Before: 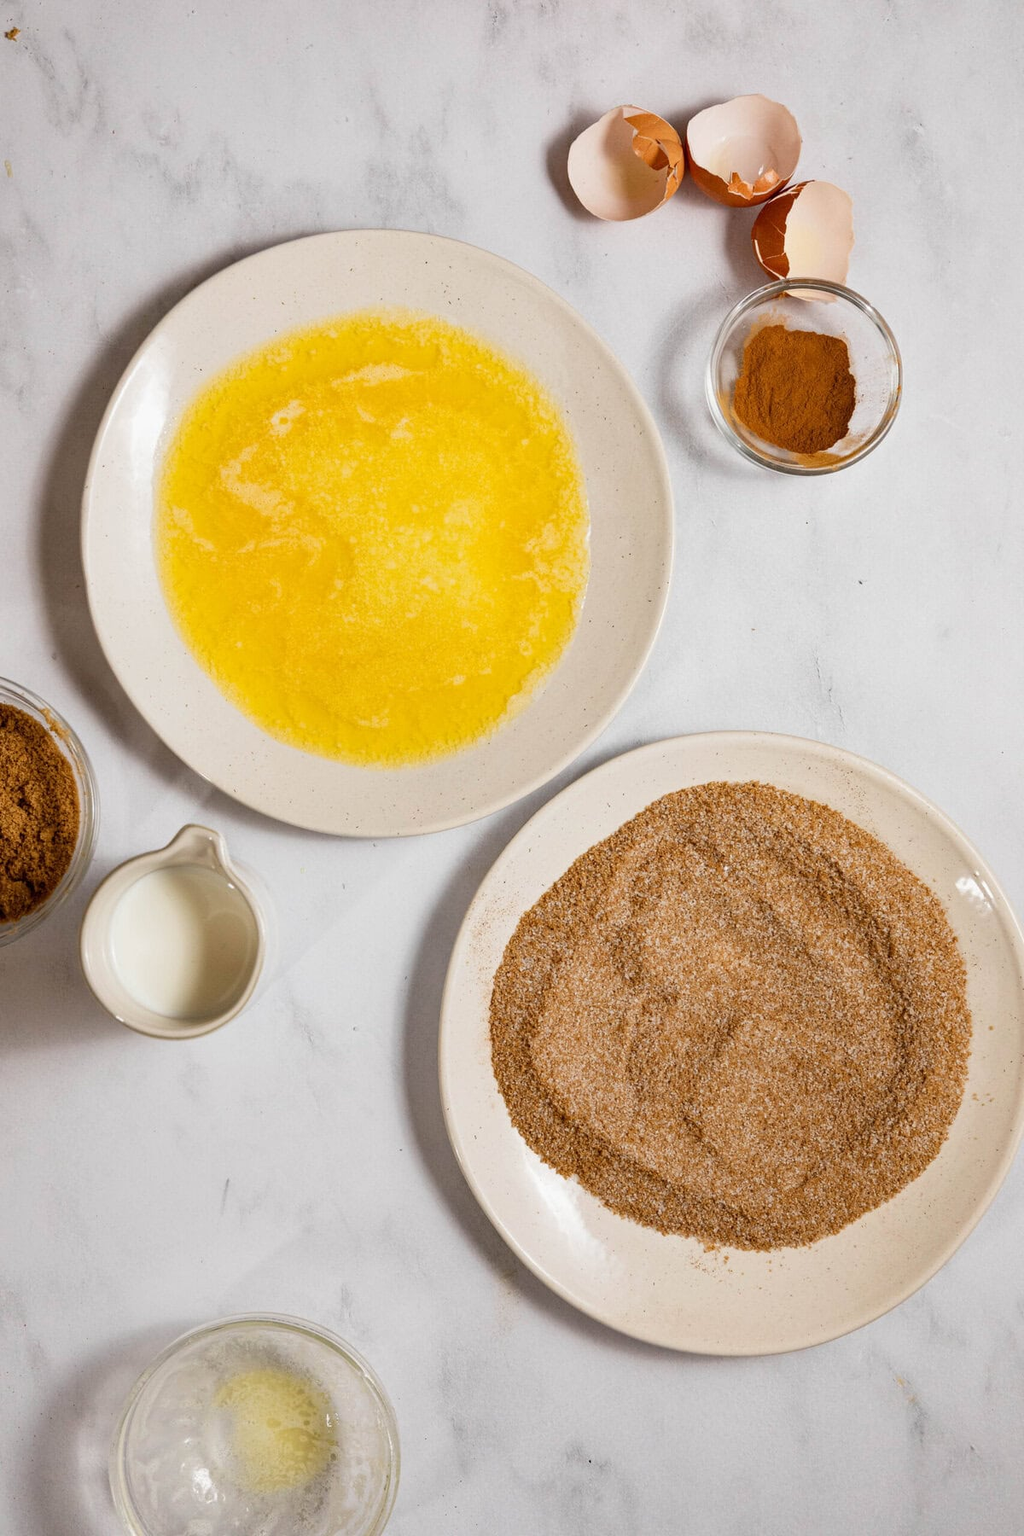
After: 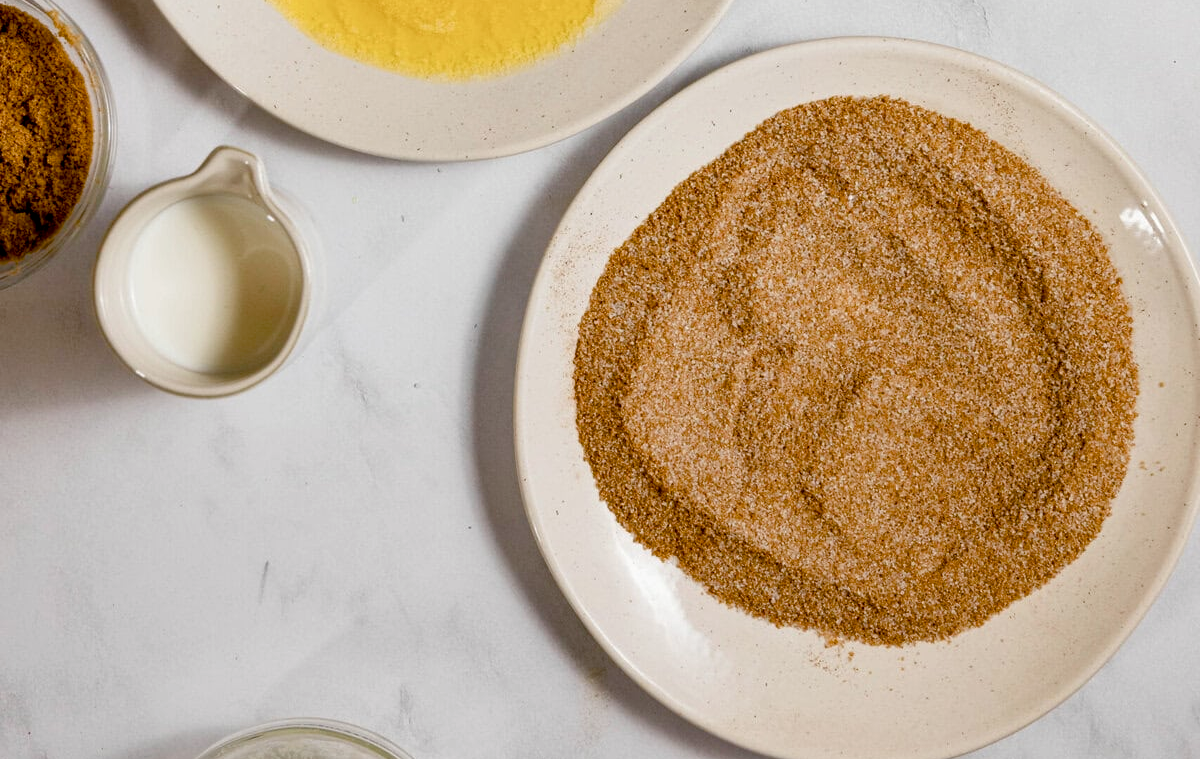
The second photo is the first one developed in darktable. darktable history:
crop: top 45.588%, bottom 12.218%
color correction: highlights a* -0.127, highlights b* 0.129
exposure: black level correction 0.009, exposure 0.016 EV, compensate highlight preservation false
color balance rgb: shadows lift › chroma 2.026%, shadows lift › hue 220.09°, linear chroma grading › global chroma 16.375%, perceptual saturation grading › global saturation 20%, perceptual saturation grading › highlights -49.729%, perceptual saturation grading › shadows 24.58%
shadows and highlights: shadows 51.83, highlights -28.3, highlights color adjustment 0.836%, soften with gaussian
